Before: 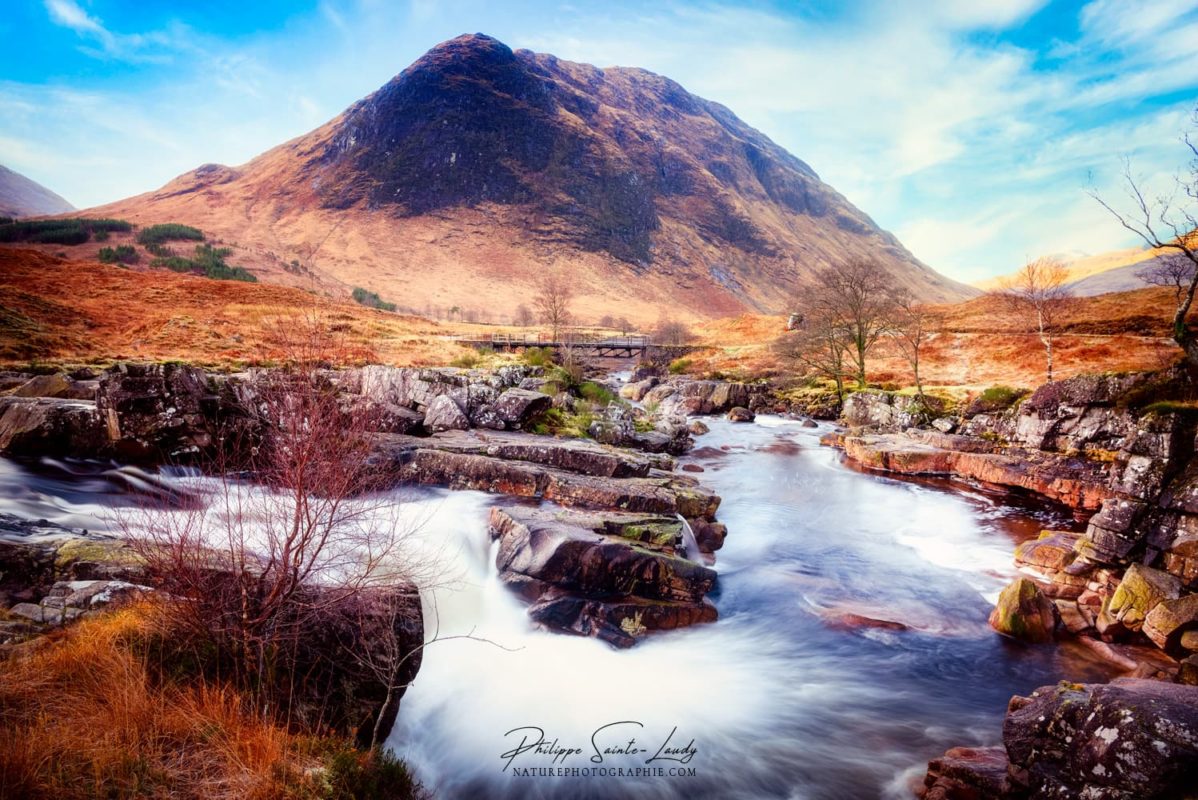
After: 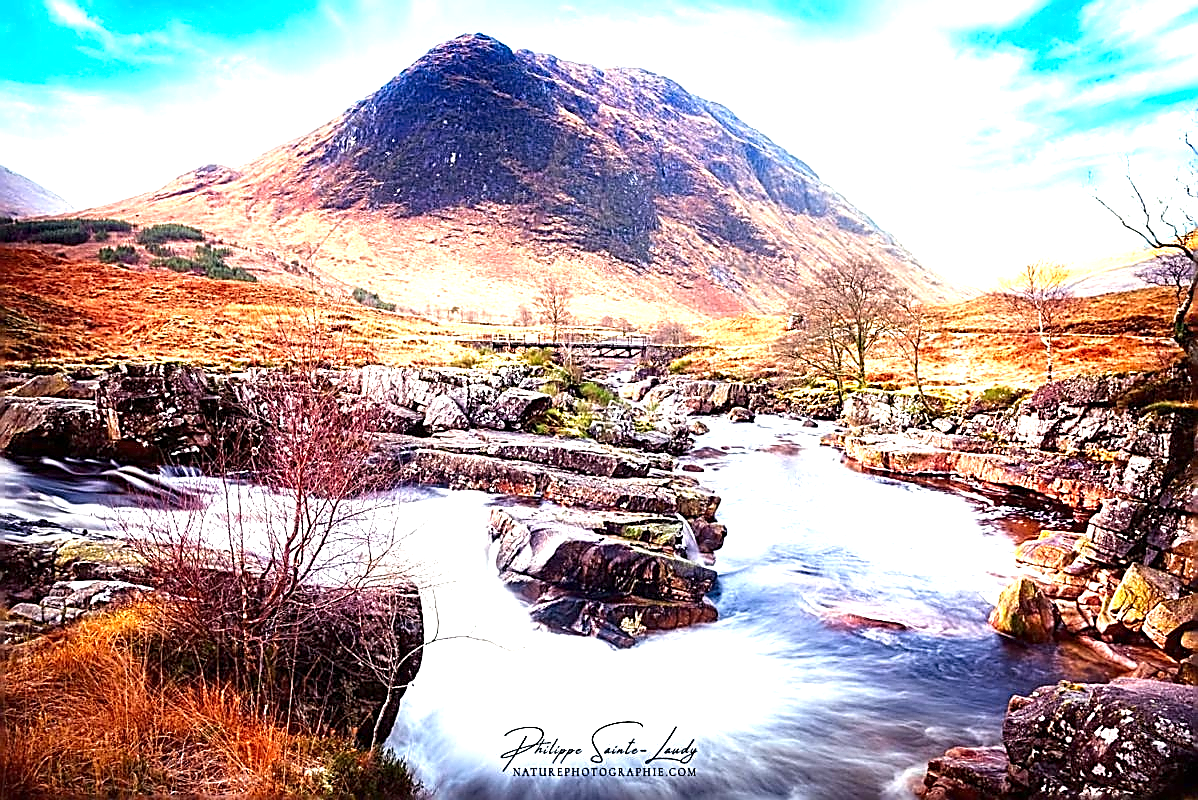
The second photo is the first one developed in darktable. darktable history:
exposure: exposure 1.15 EV, compensate highlight preservation false
sharpen: amount 2
